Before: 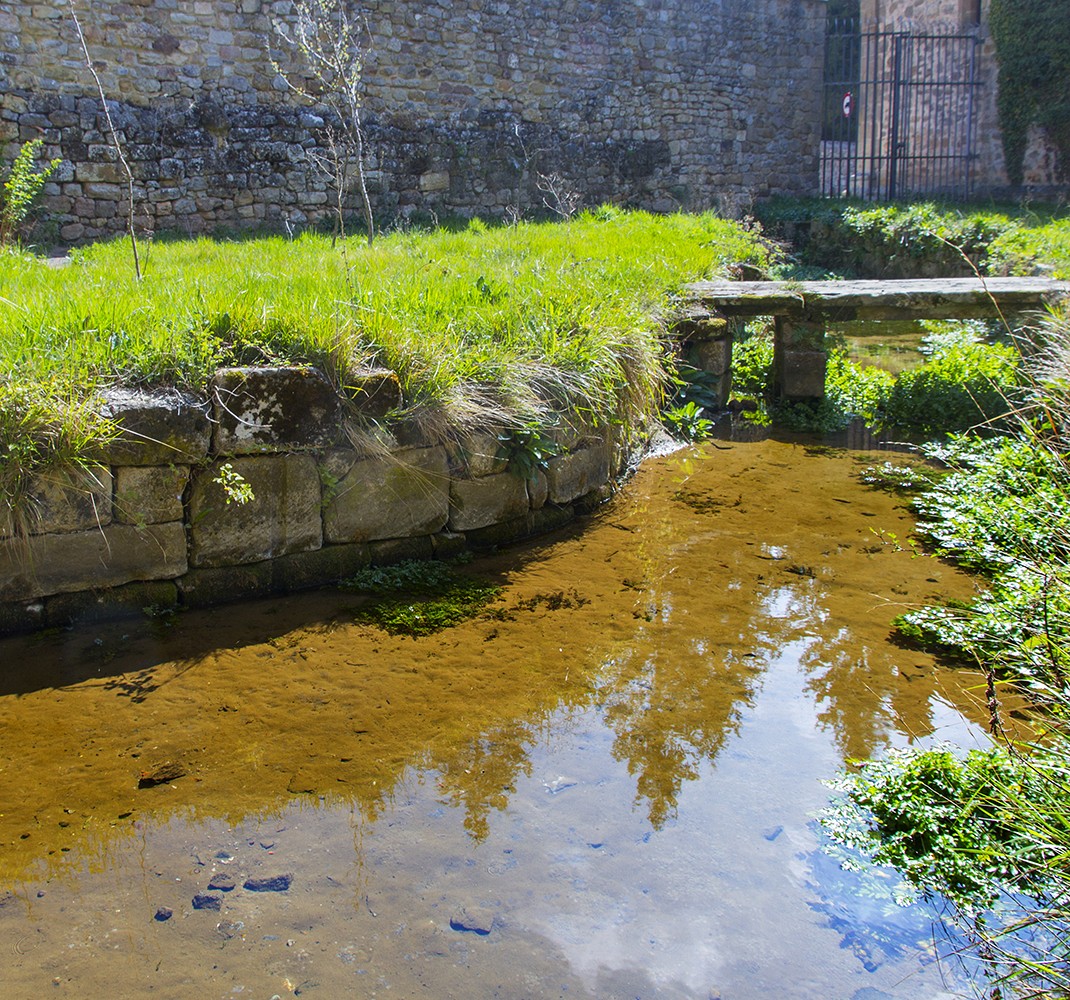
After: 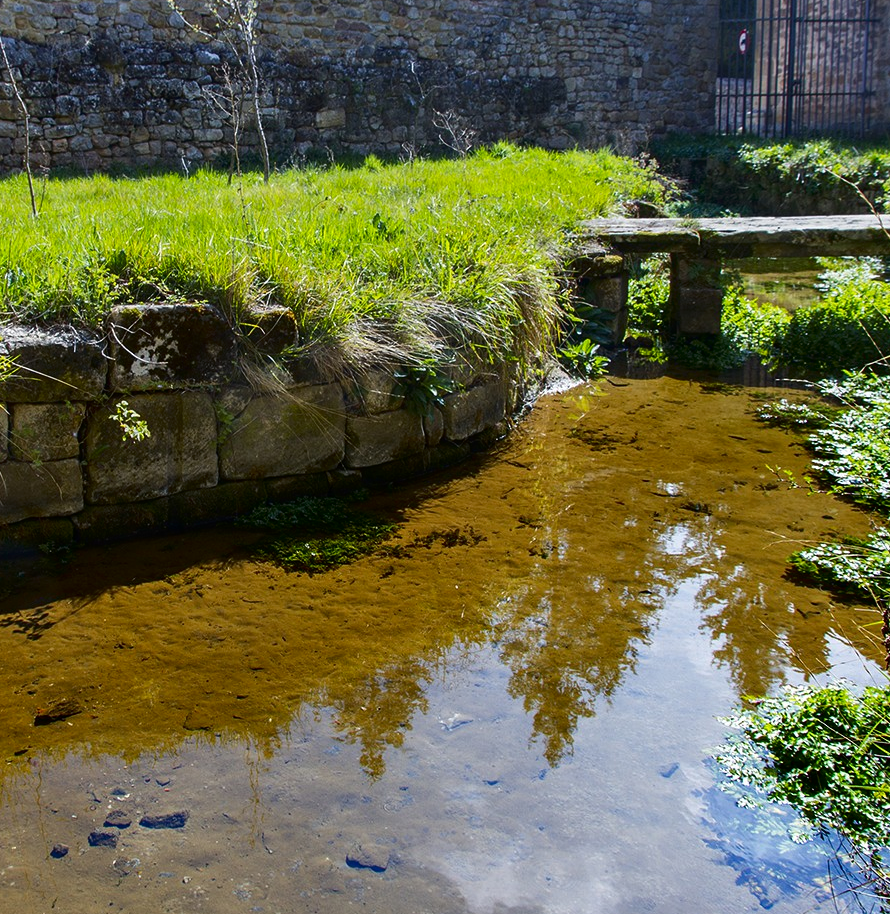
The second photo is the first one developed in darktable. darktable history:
crop: left 9.813%, top 6.309%, right 6.928%, bottom 2.235%
tone curve: curves: ch0 [(0, 0) (0.153, 0.06) (1, 1)], color space Lab, independent channels, preserve colors none
